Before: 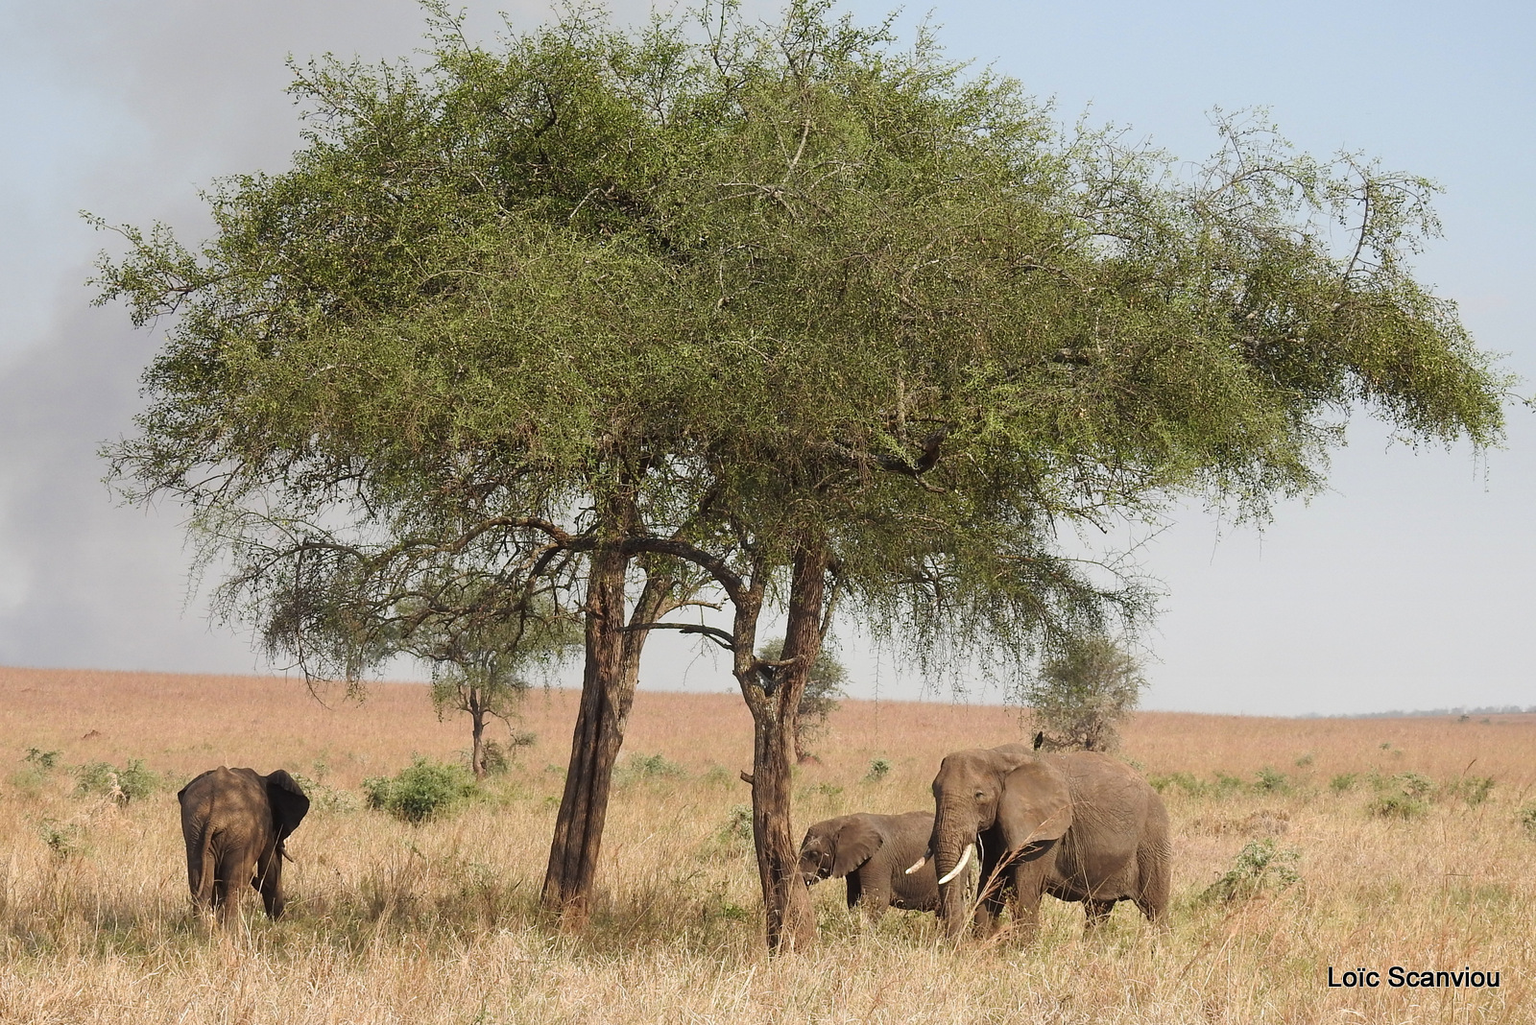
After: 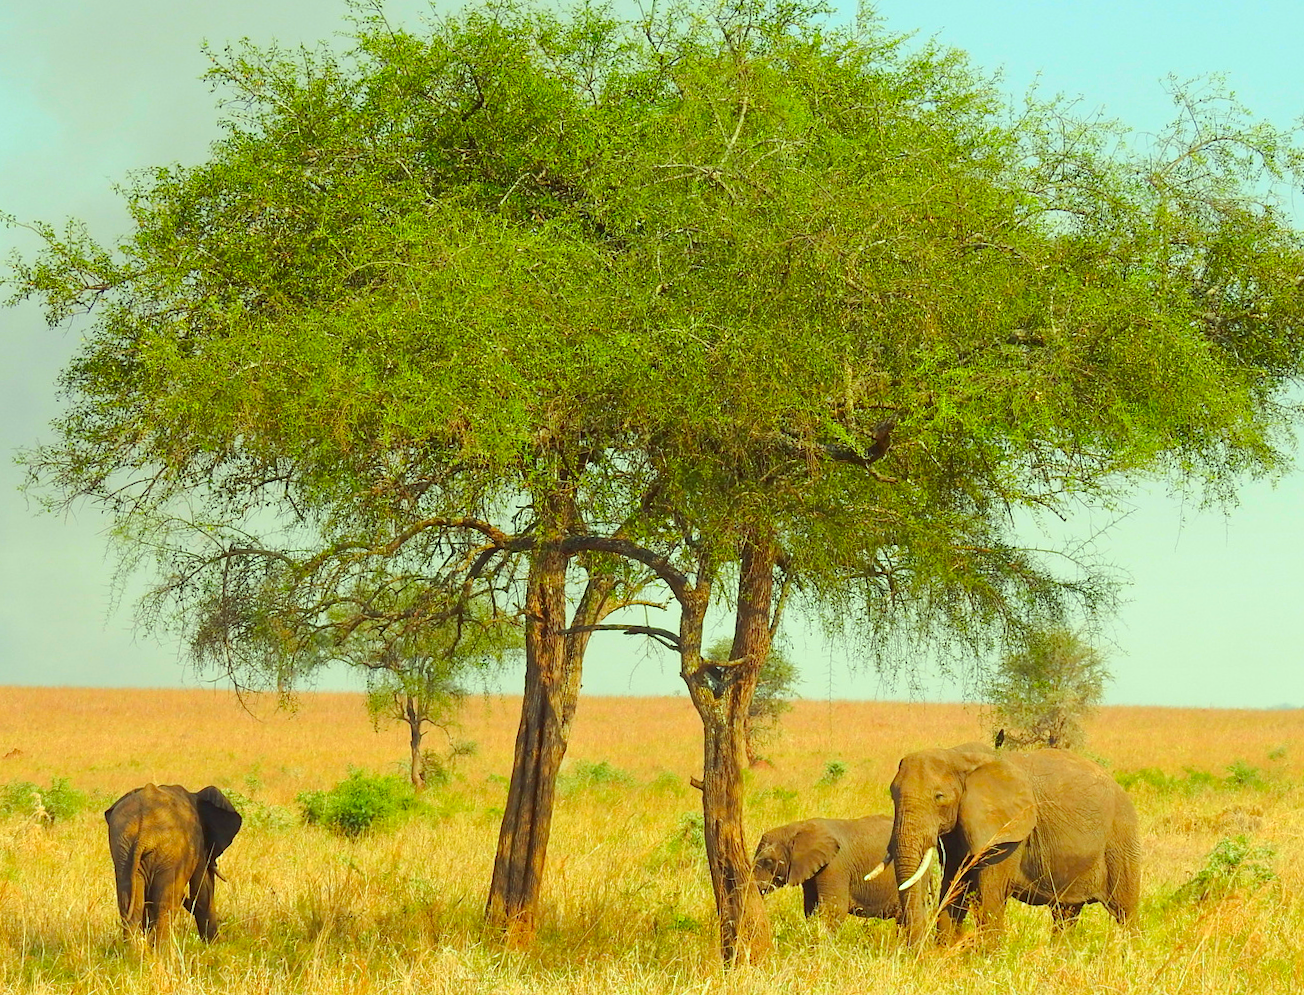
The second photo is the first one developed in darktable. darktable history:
color correction: highlights a* -11.05, highlights b* 9.93, saturation 1.72
exposure: black level correction 0.001, exposure 0.498 EV, compensate highlight preservation false
color balance rgb: perceptual saturation grading › global saturation 9.614%, perceptual brilliance grading › mid-tones 10.776%, perceptual brilliance grading › shadows 14.9%, contrast -9.389%
crop and rotate: angle 1.22°, left 4.083%, top 1.106%, right 11.775%, bottom 2.705%
